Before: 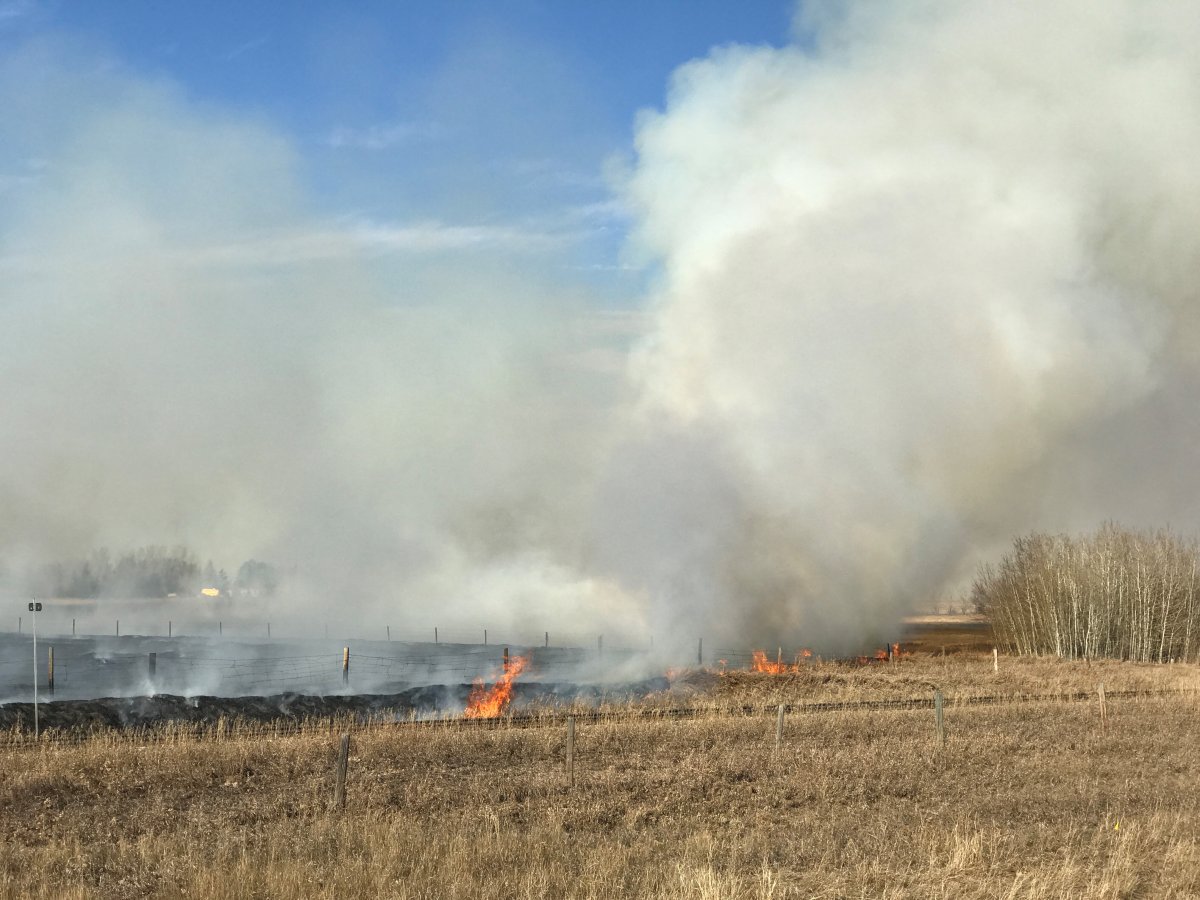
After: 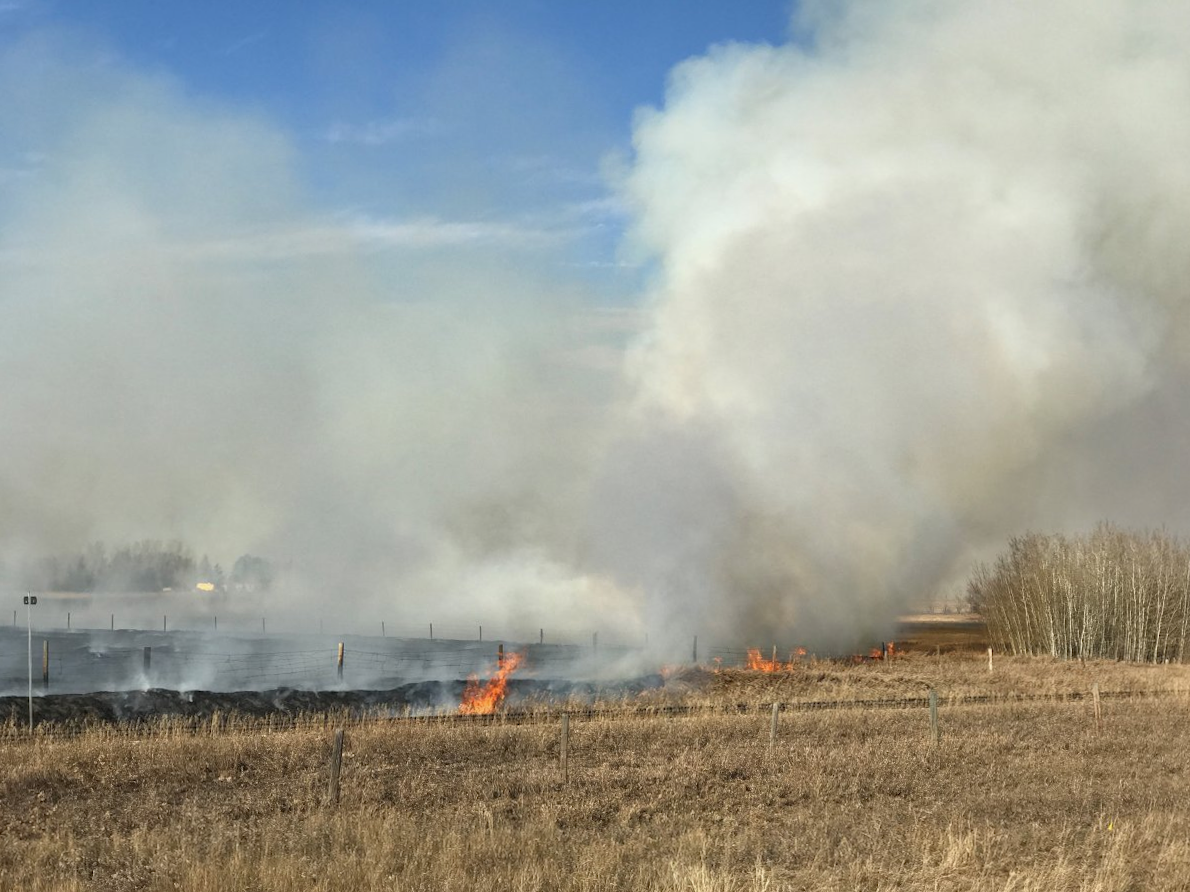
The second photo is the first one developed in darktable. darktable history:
crop and rotate: angle -0.358°
exposure: black level correction 0.001, exposure -0.122 EV, compensate exposure bias true, compensate highlight preservation false
